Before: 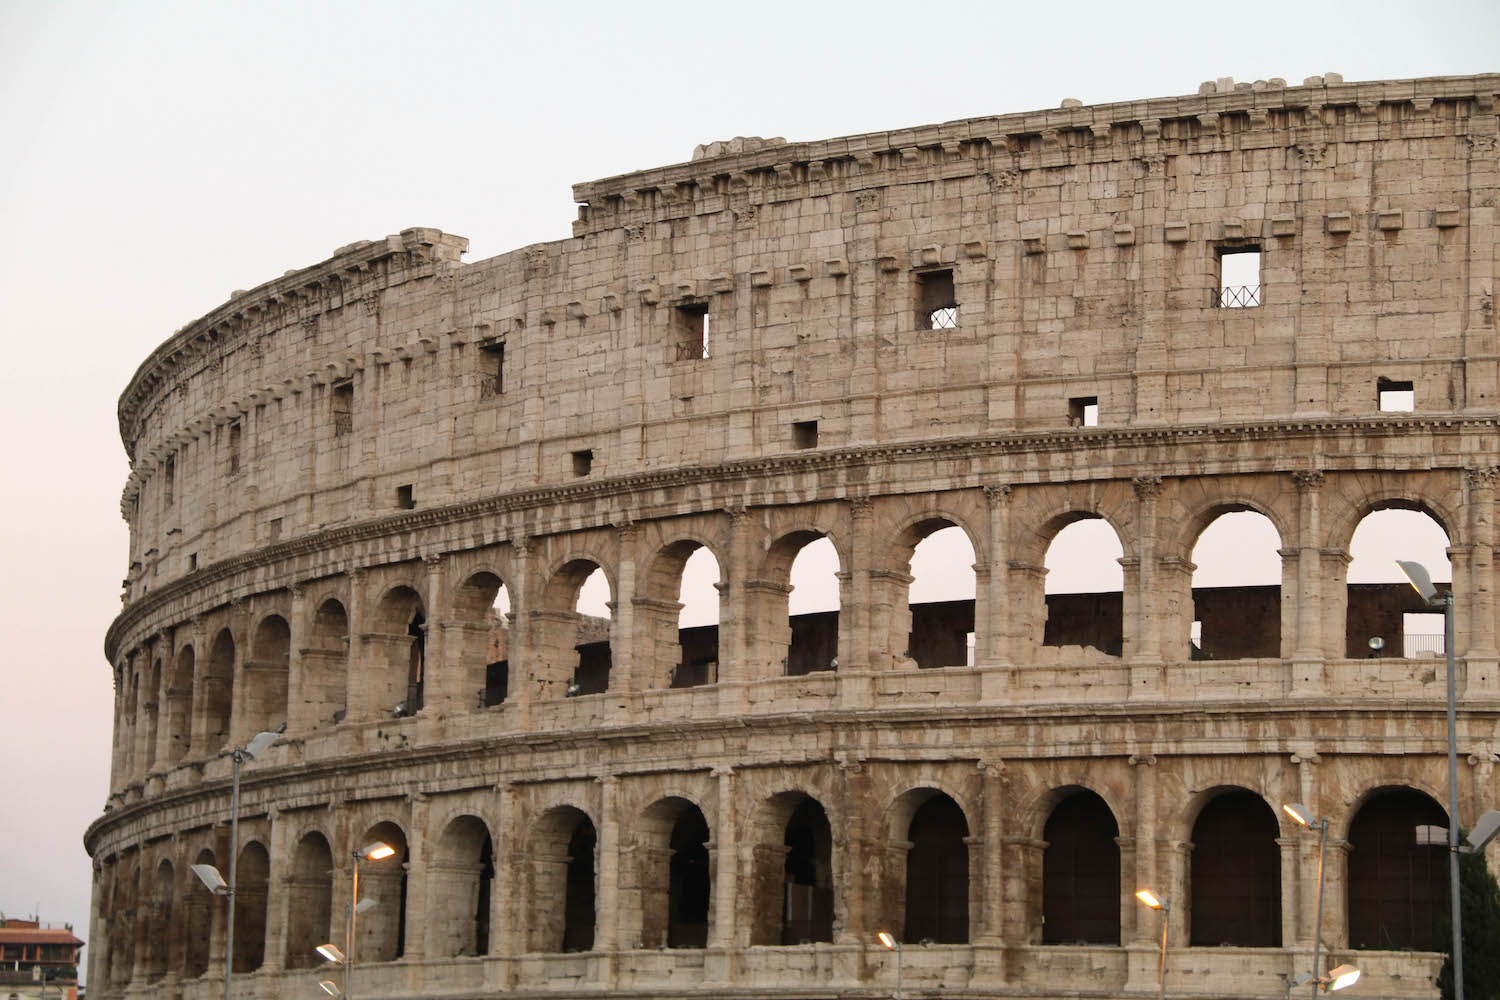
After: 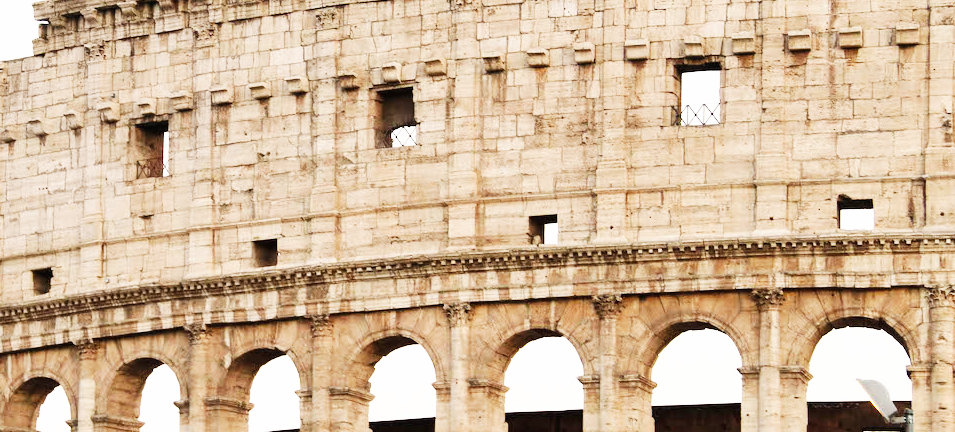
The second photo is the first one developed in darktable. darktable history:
base curve: curves: ch0 [(0, 0) (0.007, 0.004) (0.027, 0.03) (0.046, 0.07) (0.207, 0.54) (0.442, 0.872) (0.673, 0.972) (1, 1)], preserve colors none
crop: left 36.005%, top 18.293%, right 0.31%, bottom 38.444%
